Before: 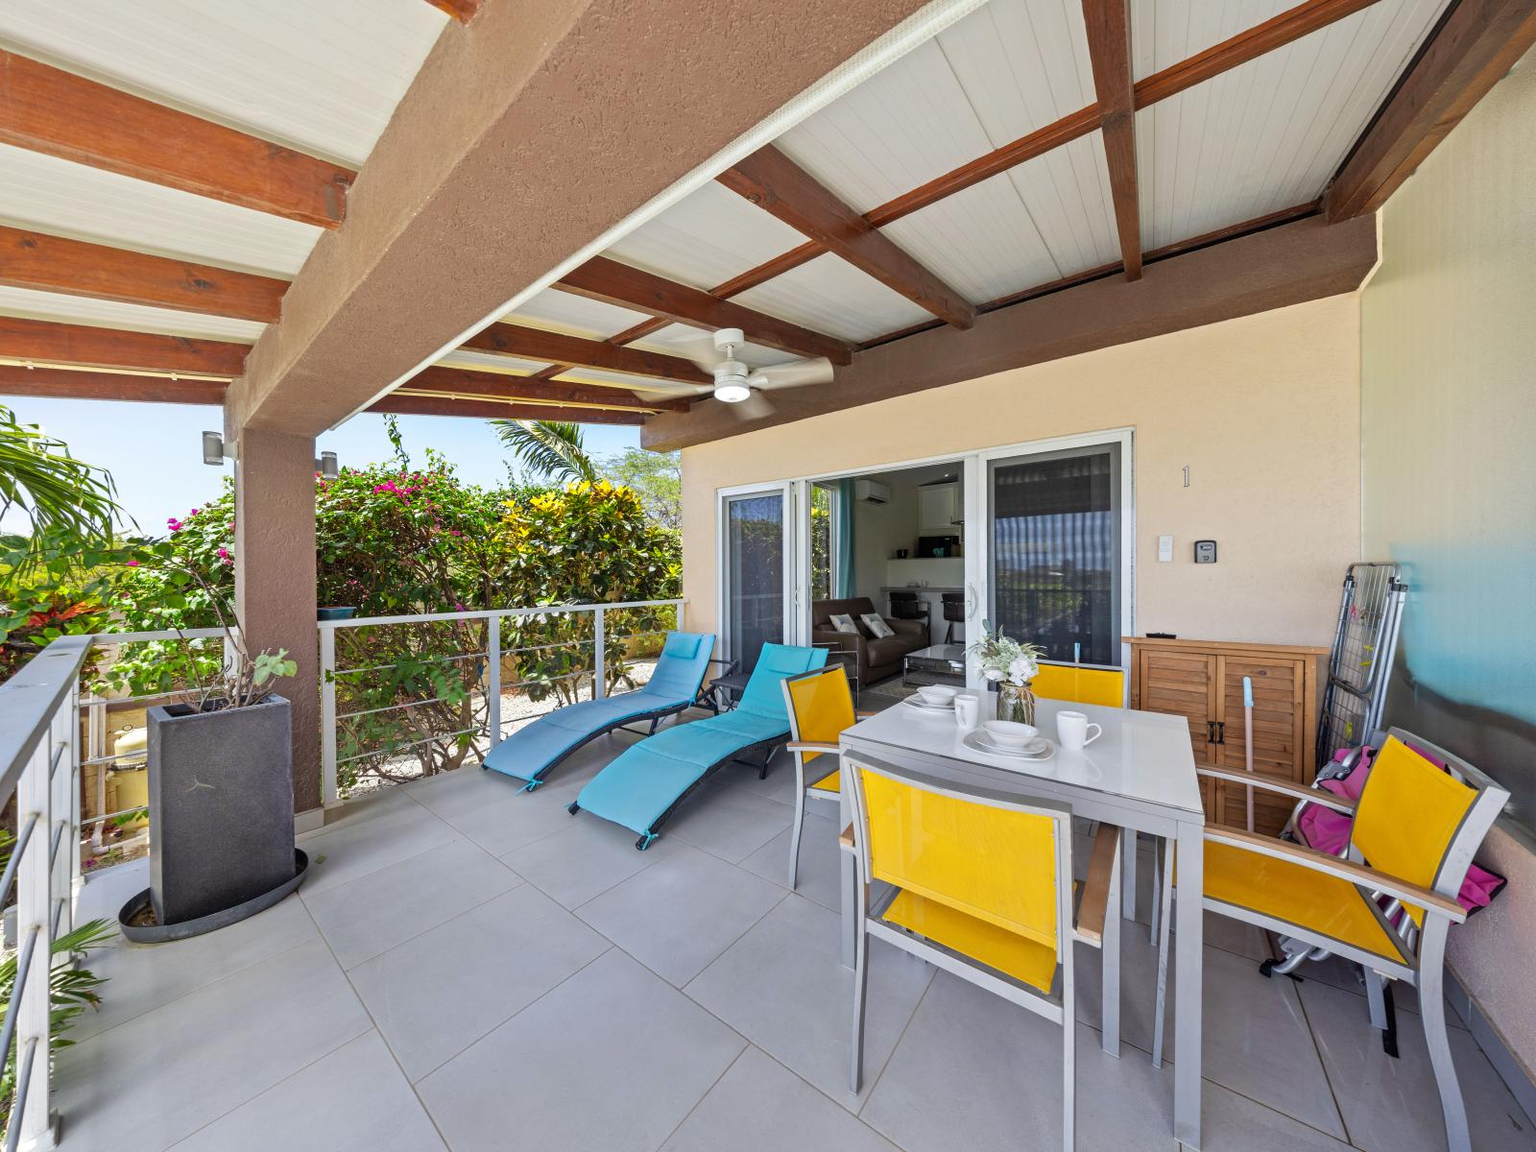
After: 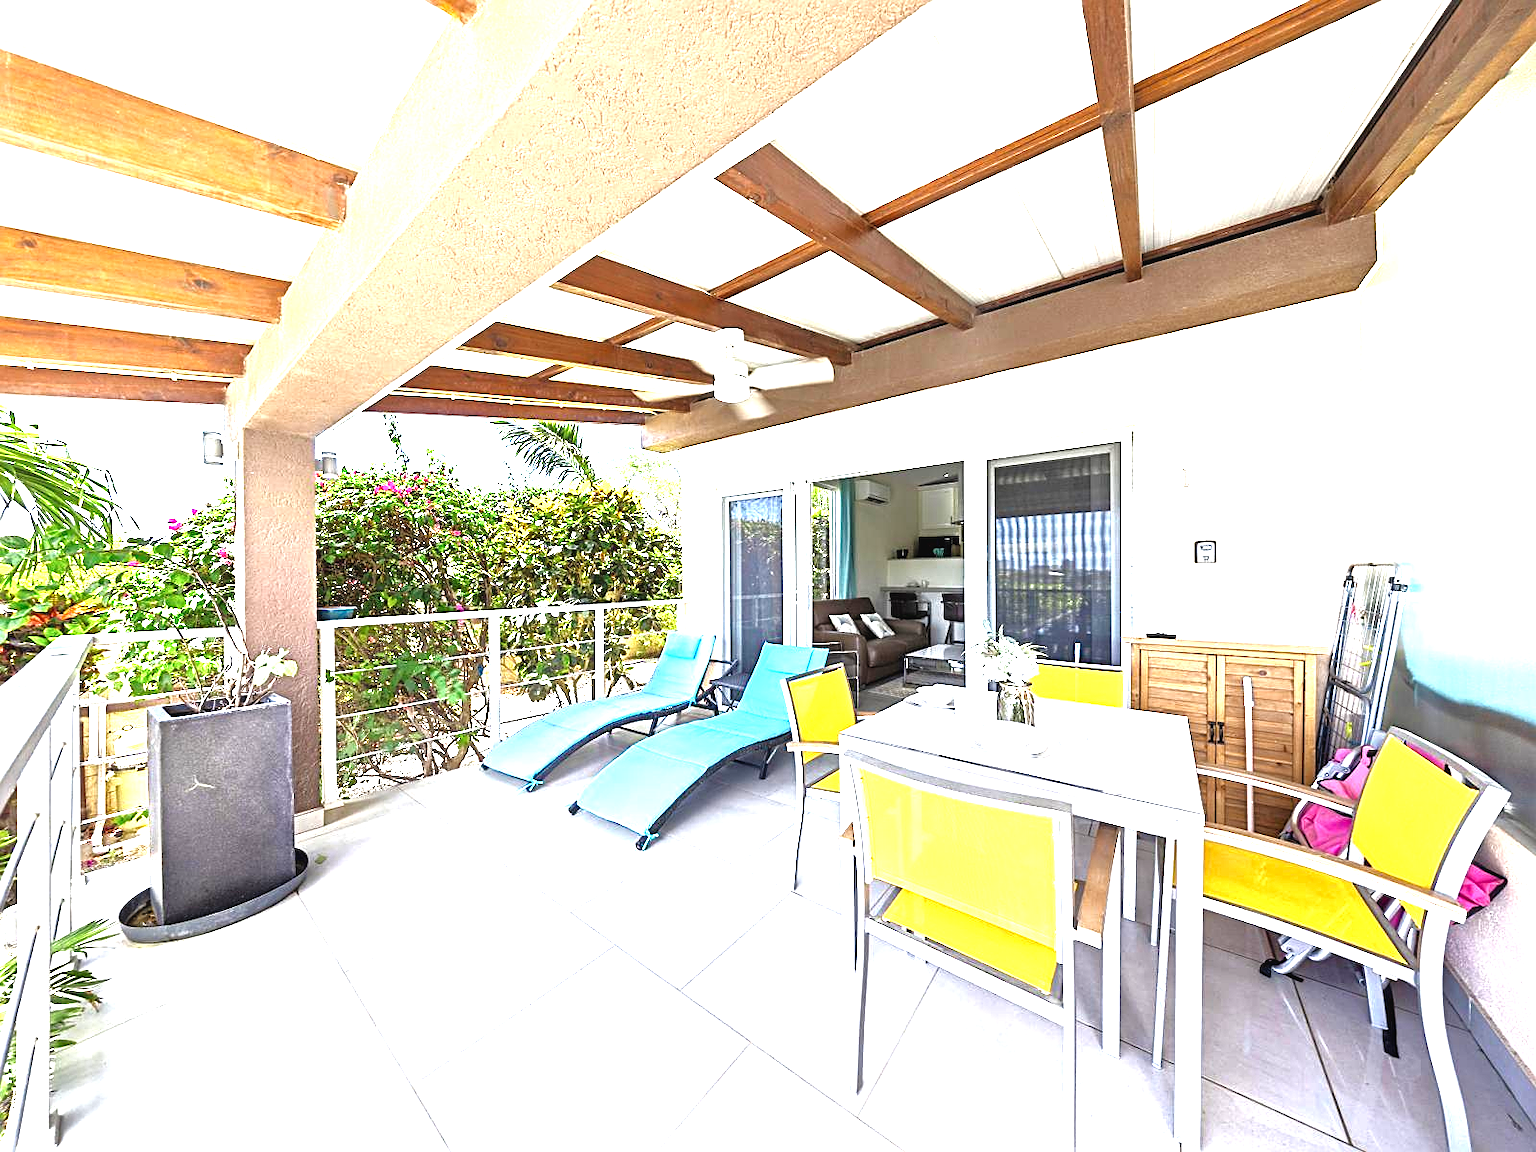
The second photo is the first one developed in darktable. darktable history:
sharpen: on, module defaults
color zones: curves: ch1 [(0.113, 0.438) (0.75, 0.5)]; ch2 [(0.12, 0.526) (0.75, 0.5)]
exposure: black level correction 0.002, exposure 1.991 EV, compensate exposure bias true, compensate highlight preservation false
tone curve: curves: ch0 [(0, 0.032) (0.181, 0.156) (0.751, 0.762) (1, 1)], preserve colors none
tone equalizer: -8 EV 0 EV, -7 EV 0.003 EV, -6 EV -0.002 EV, -5 EV -0.015 EV, -4 EV -0.055 EV, -3 EV -0.211 EV, -2 EV -0.277 EV, -1 EV 0.082 EV, +0 EV 0.281 EV, edges refinement/feathering 500, mask exposure compensation -1.57 EV, preserve details no
